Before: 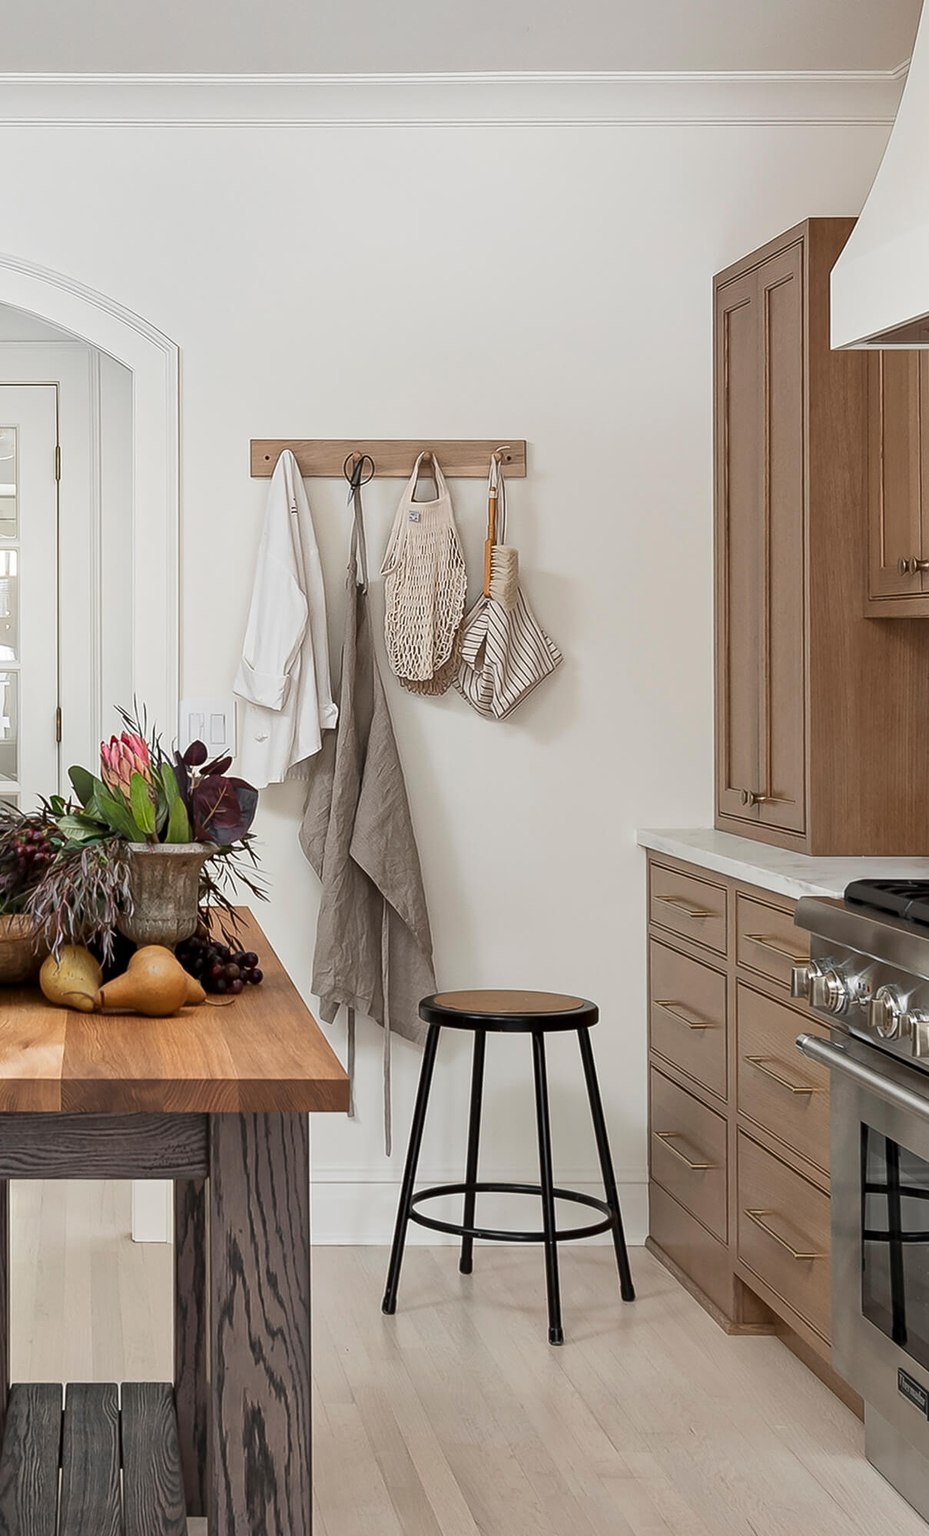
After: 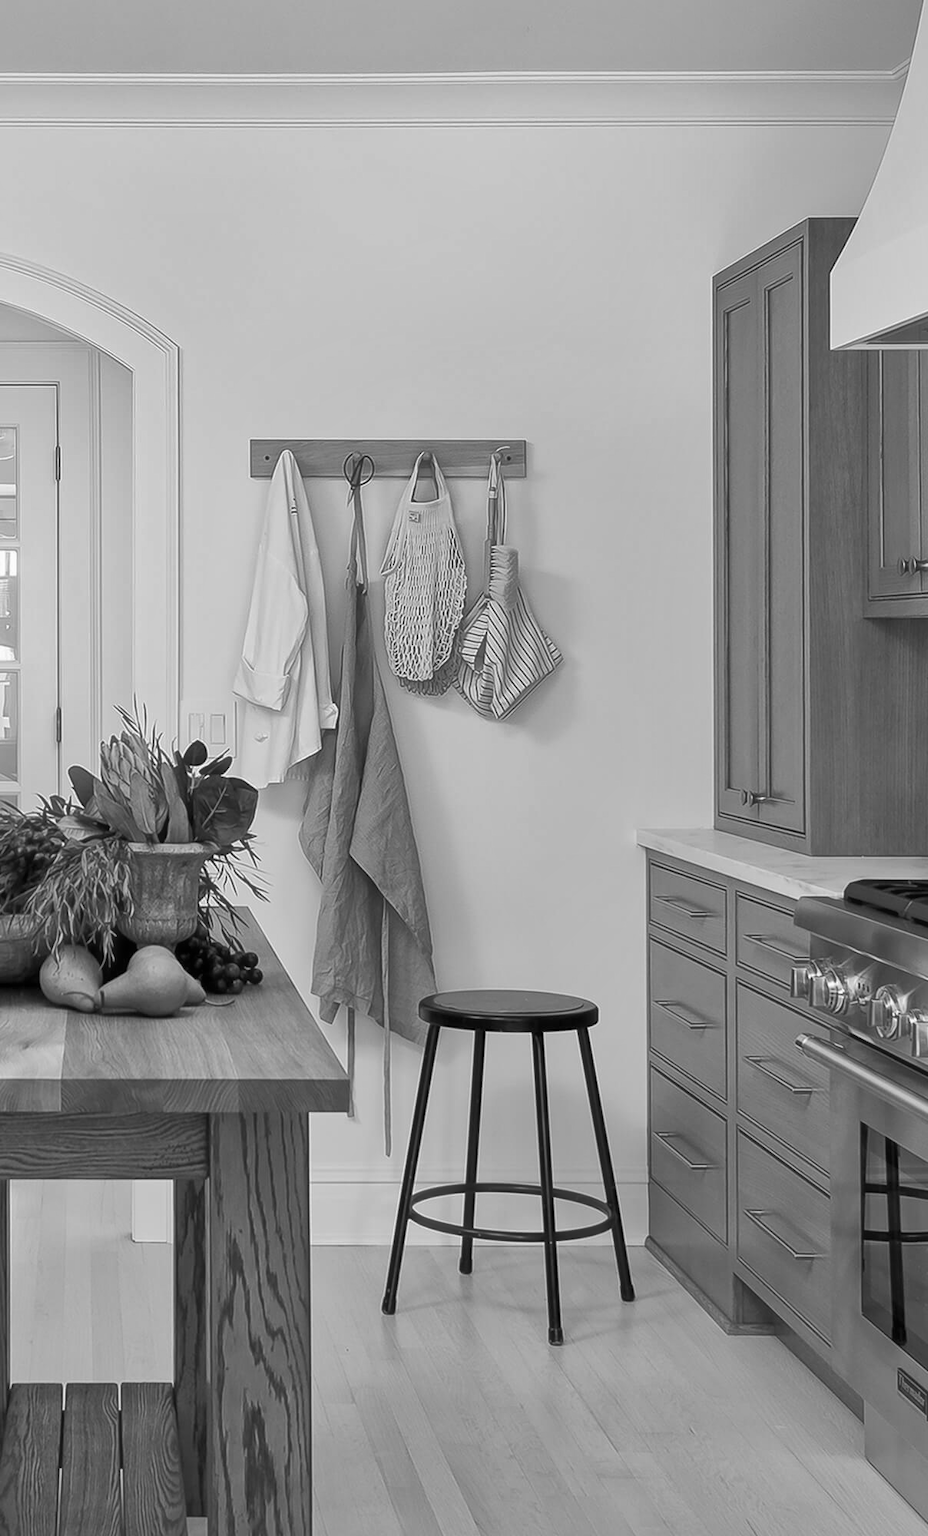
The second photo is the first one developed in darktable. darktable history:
shadows and highlights: on, module defaults
rgb levels: preserve colors max RGB
monochrome: on, module defaults
haze removal: strength -0.05
